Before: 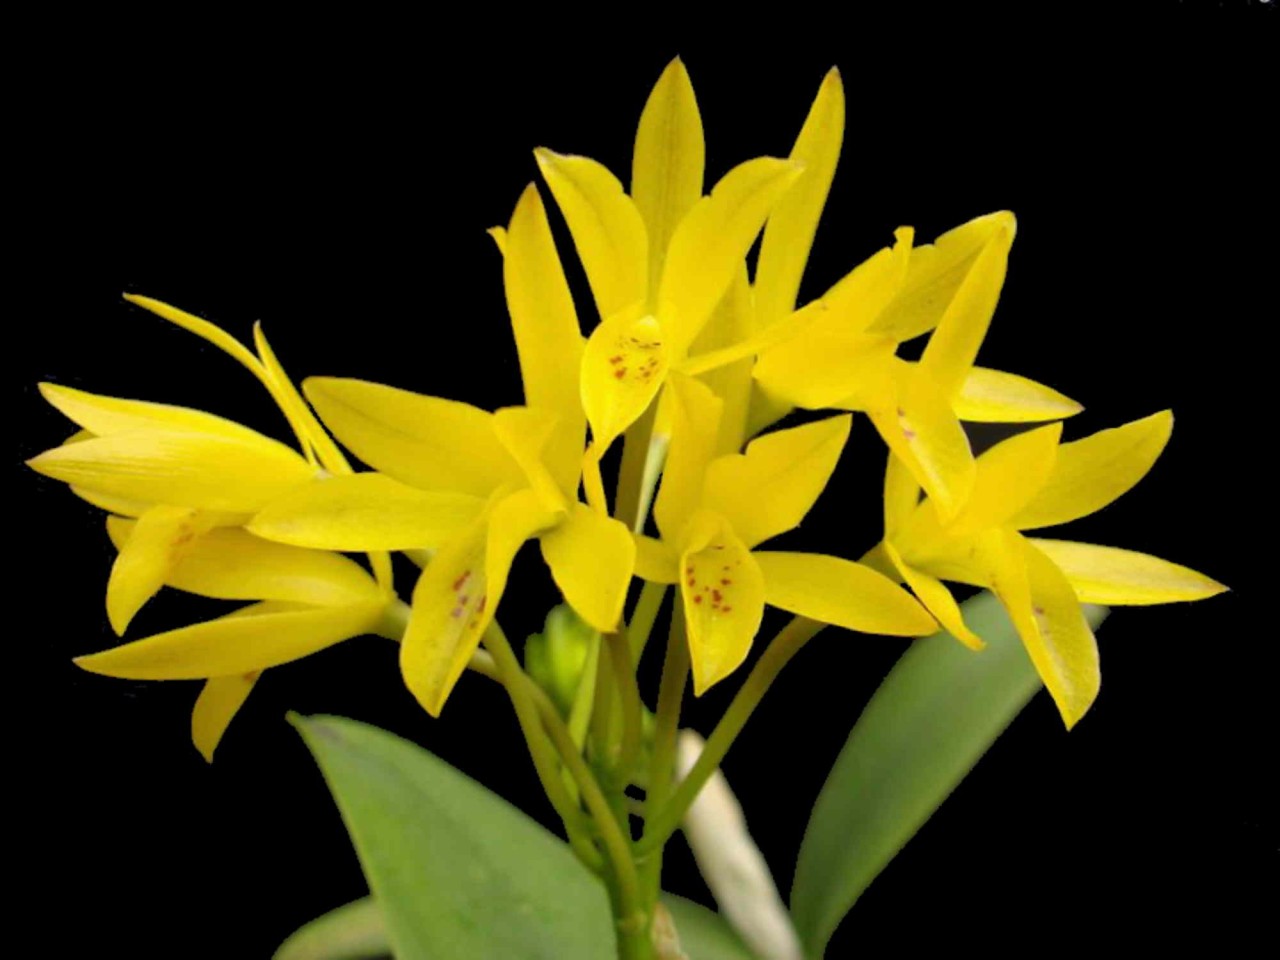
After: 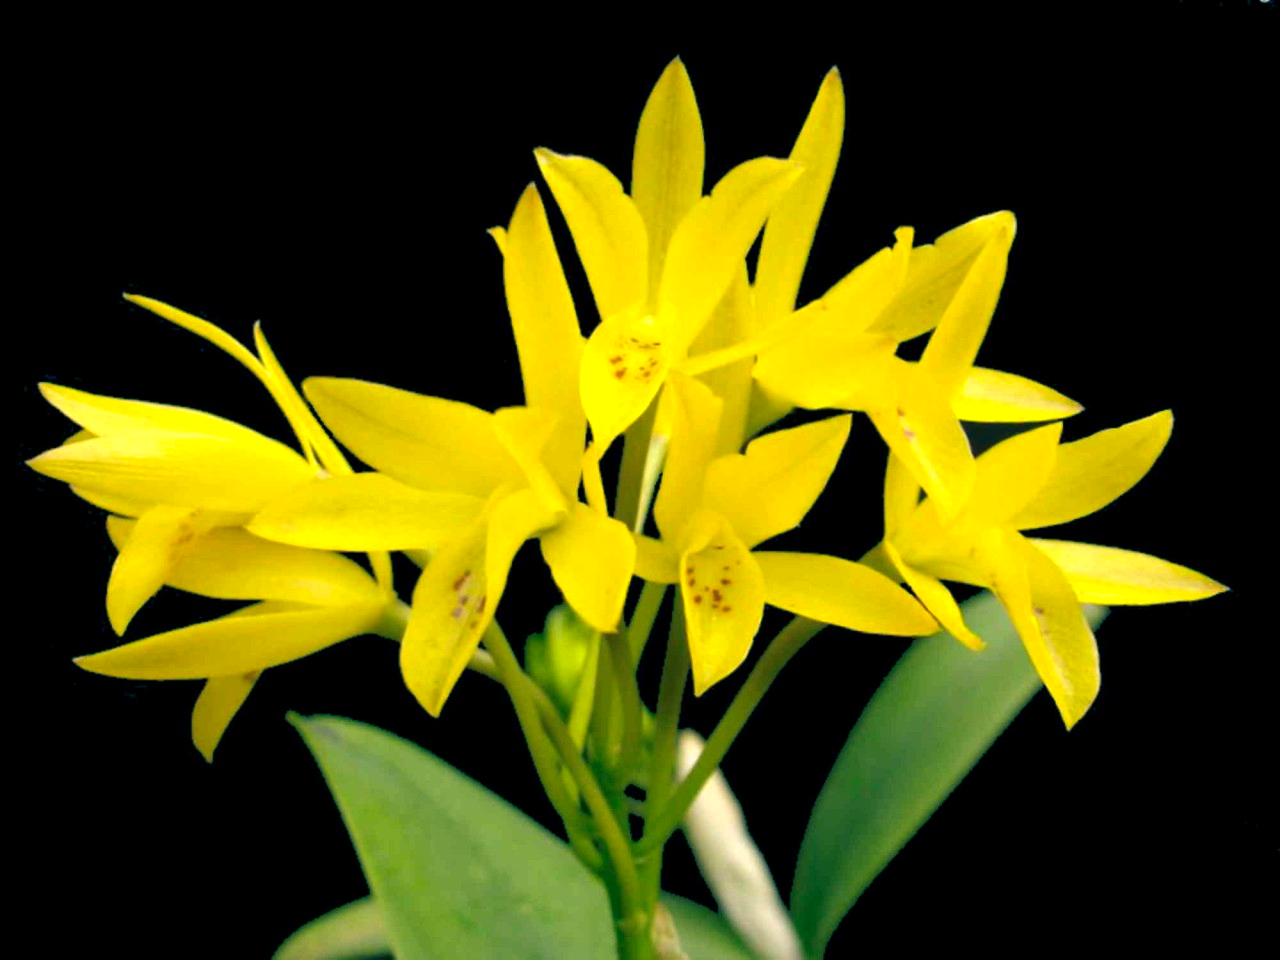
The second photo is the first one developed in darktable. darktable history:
color balance rgb: shadows lift › luminance -28.412%, shadows lift › chroma 10.035%, shadows lift › hue 228.49°, perceptual saturation grading › global saturation 2.874%, perceptual brilliance grading › global brilliance 10.757%
